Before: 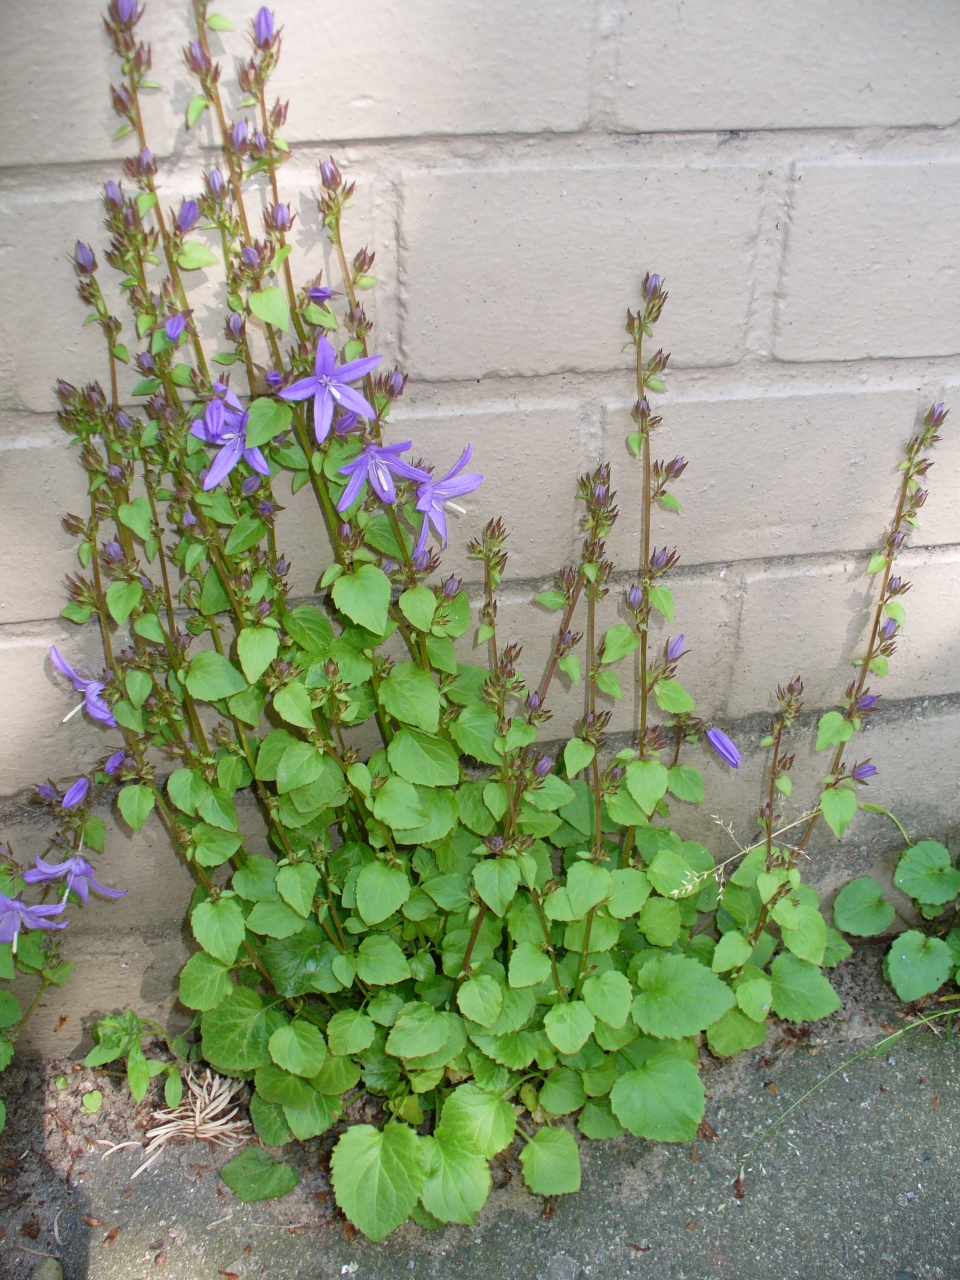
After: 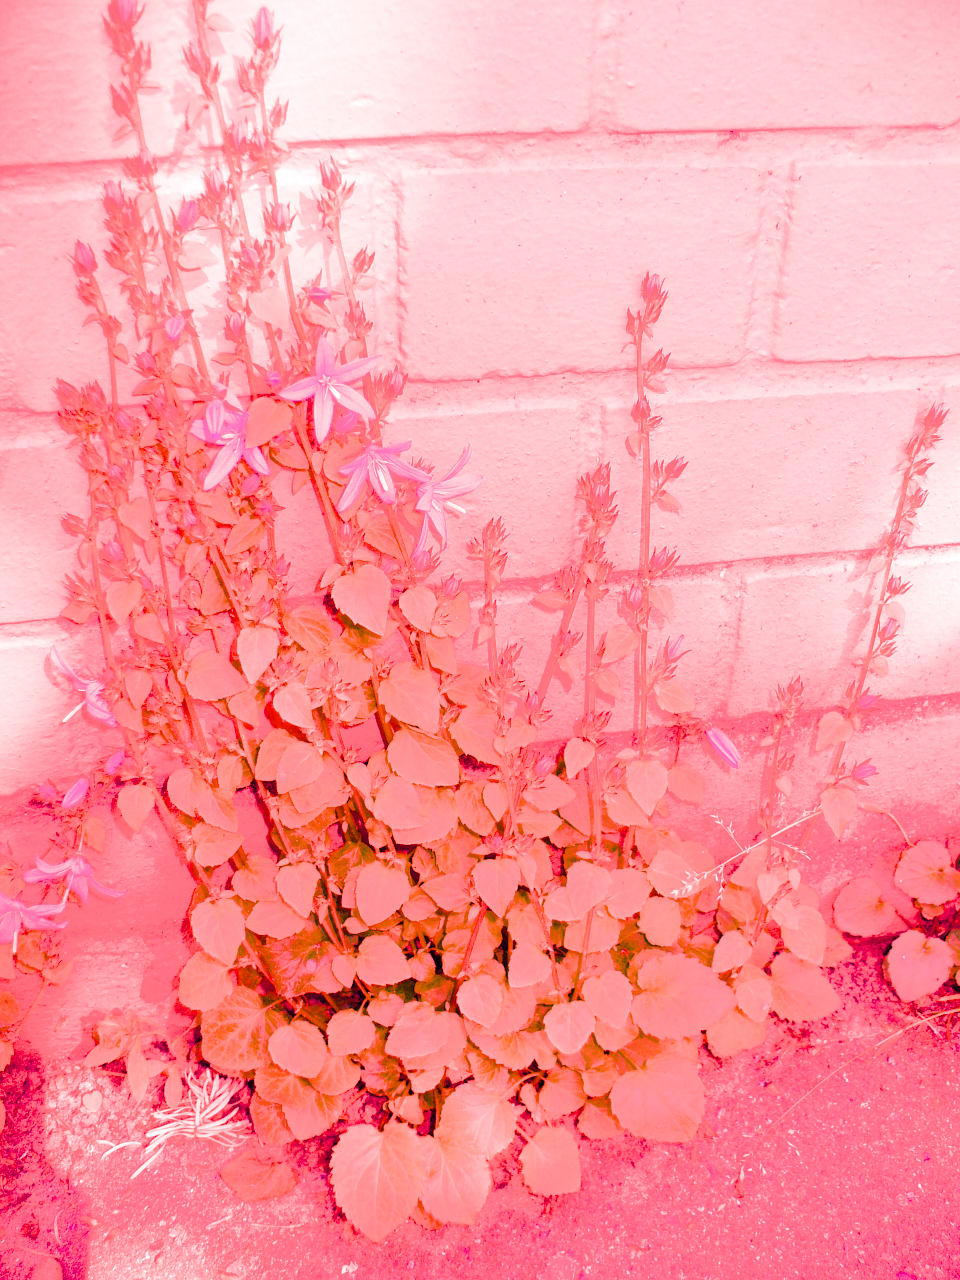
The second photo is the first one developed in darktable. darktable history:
filmic rgb: black relative exposure -7.65 EV, white relative exposure 4.56 EV, hardness 3.61, contrast 1.05
white balance: red 4.26, blue 1.802
color balance rgb: shadows lift › chroma 6.43%, shadows lift › hue 305.74°, highlights gain › chroma 2.43%, highlights gain › hue 35.74°, global offset › chroma 0.28%, global offset › hue 320.29°, linear chroma grading › global chroma 5.5%, perceptual saturation grading › global saturation 30%, contrast 5.15%
